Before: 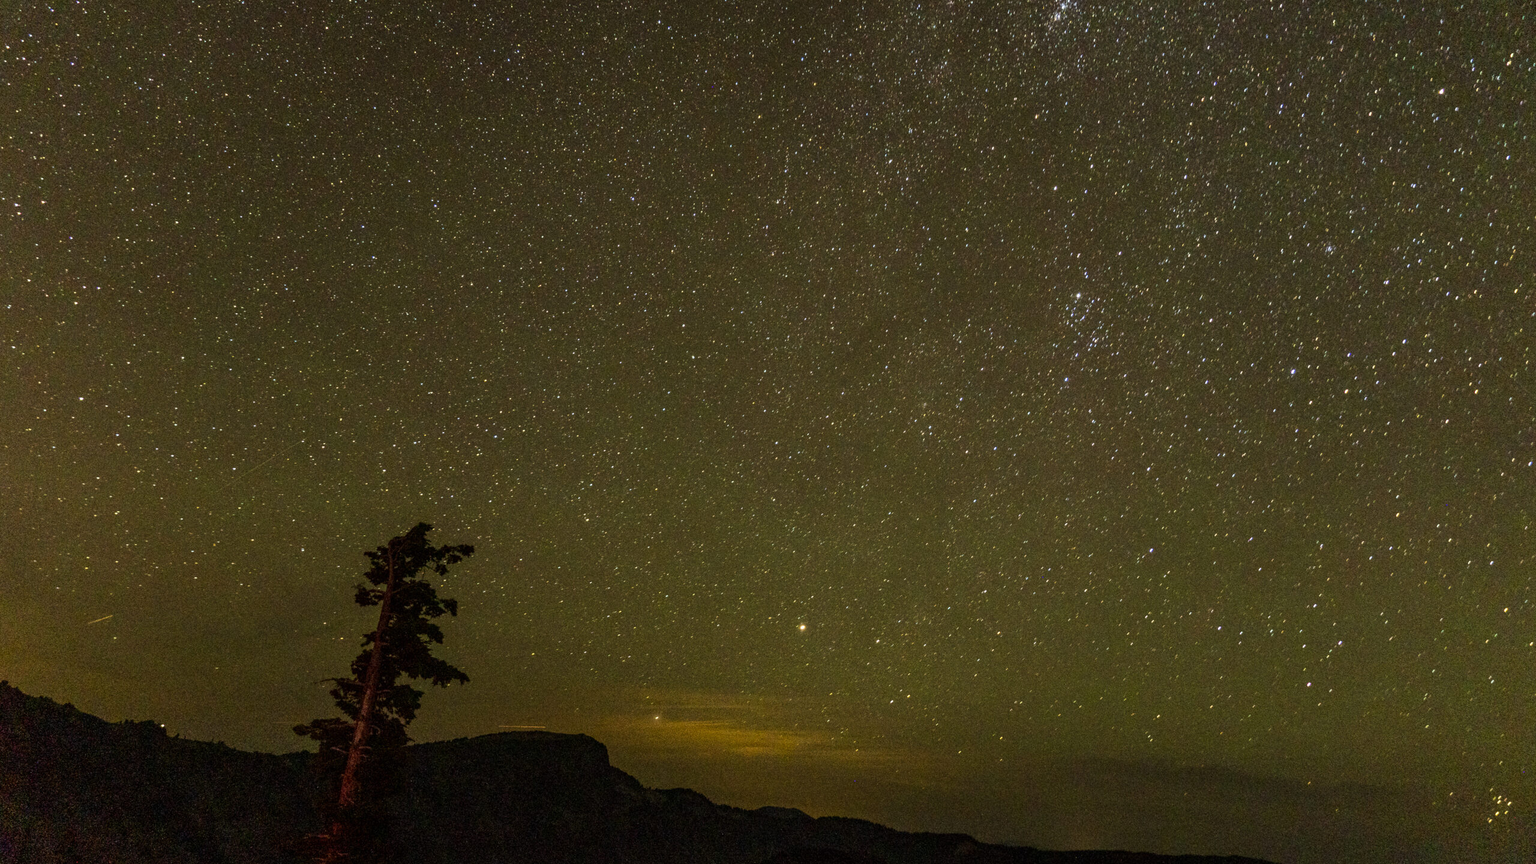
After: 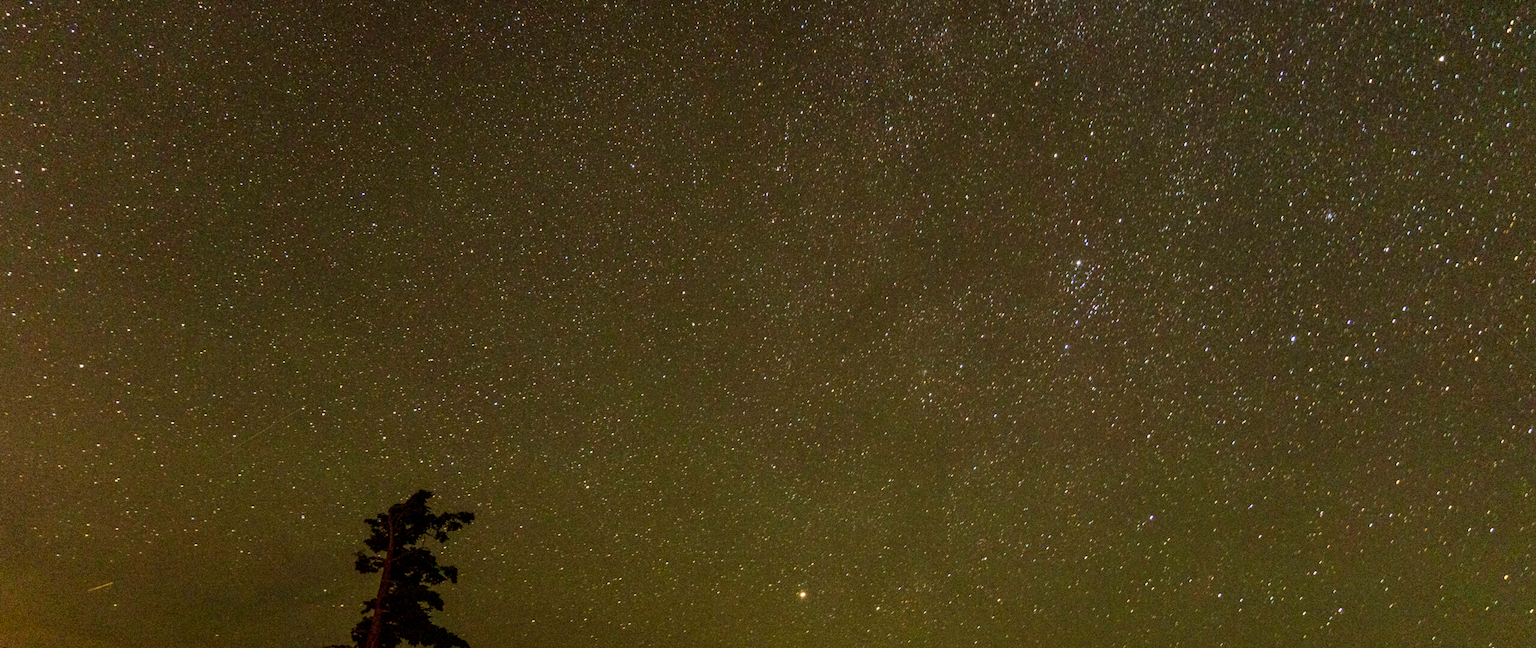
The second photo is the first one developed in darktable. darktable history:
white balance: red 1.009, blue 1.027
crop: top 3.857%, bottom 21.132%
